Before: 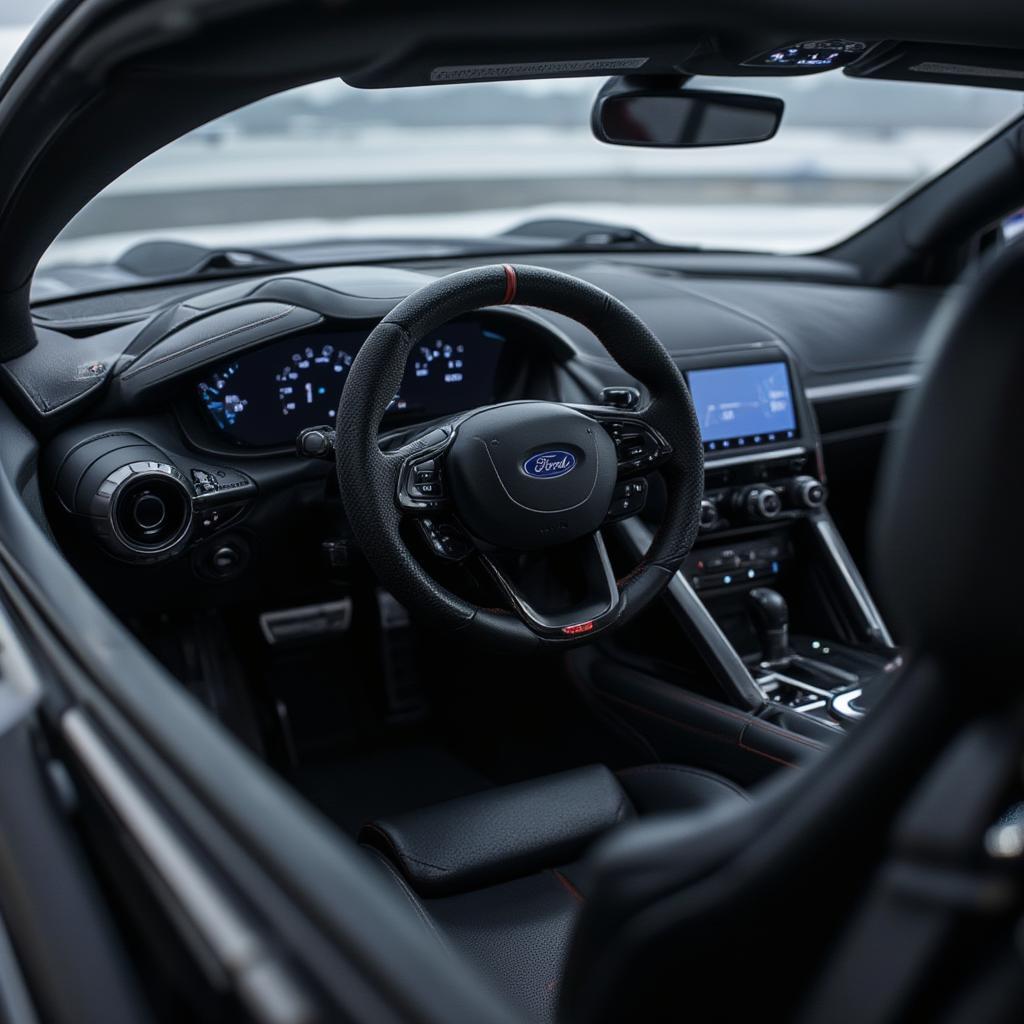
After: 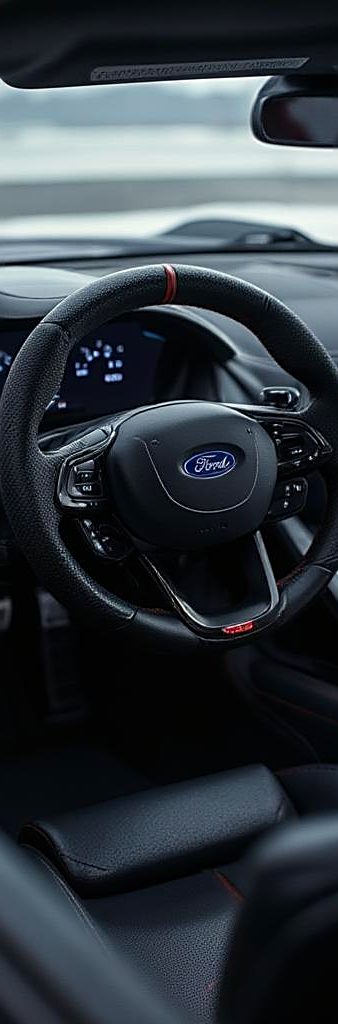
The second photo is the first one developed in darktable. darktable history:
crop: left 33.208%, right 33.742%
sharpen: on, module defaults
contrast brightness saturation: saturation -0.05
color balance rgb: highlights gain › luminance 7.433%, highlights gain › chroma 1.883%, highlights gain › hue 89.22°, perceptual saturation grading › global saturation 29.701%
